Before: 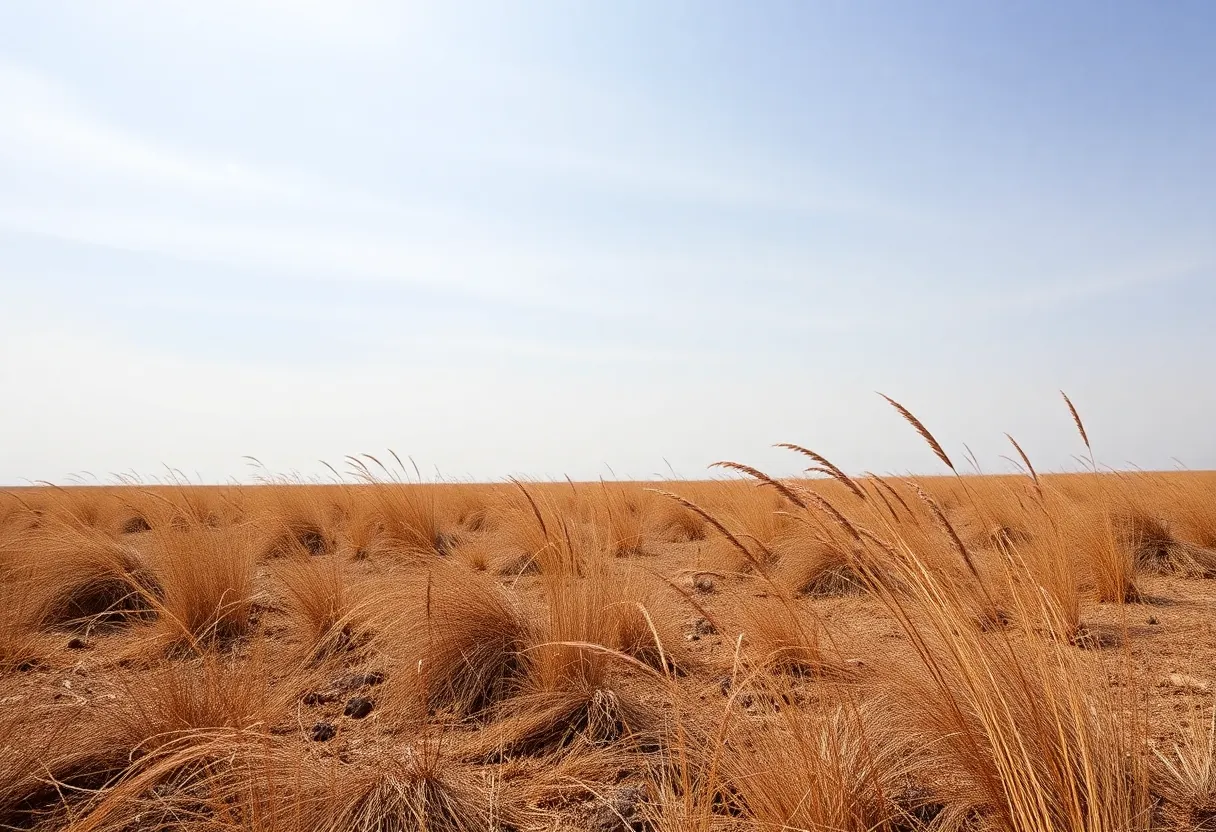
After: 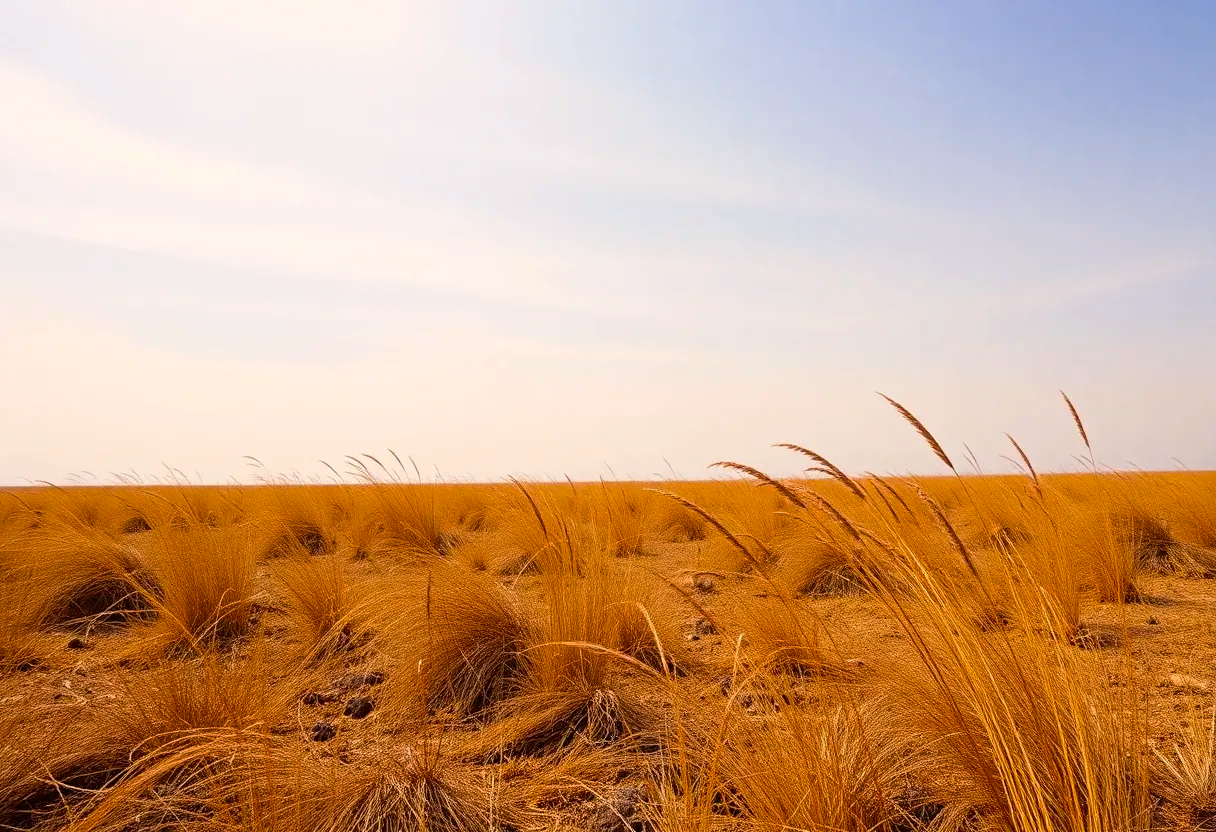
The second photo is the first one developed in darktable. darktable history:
color balance rgb: highlights gain › chroma 2.992%, highlights gain › hue 60.1°, perceptual saturation grading › global saturation 31.206%, global vibrance 20%
